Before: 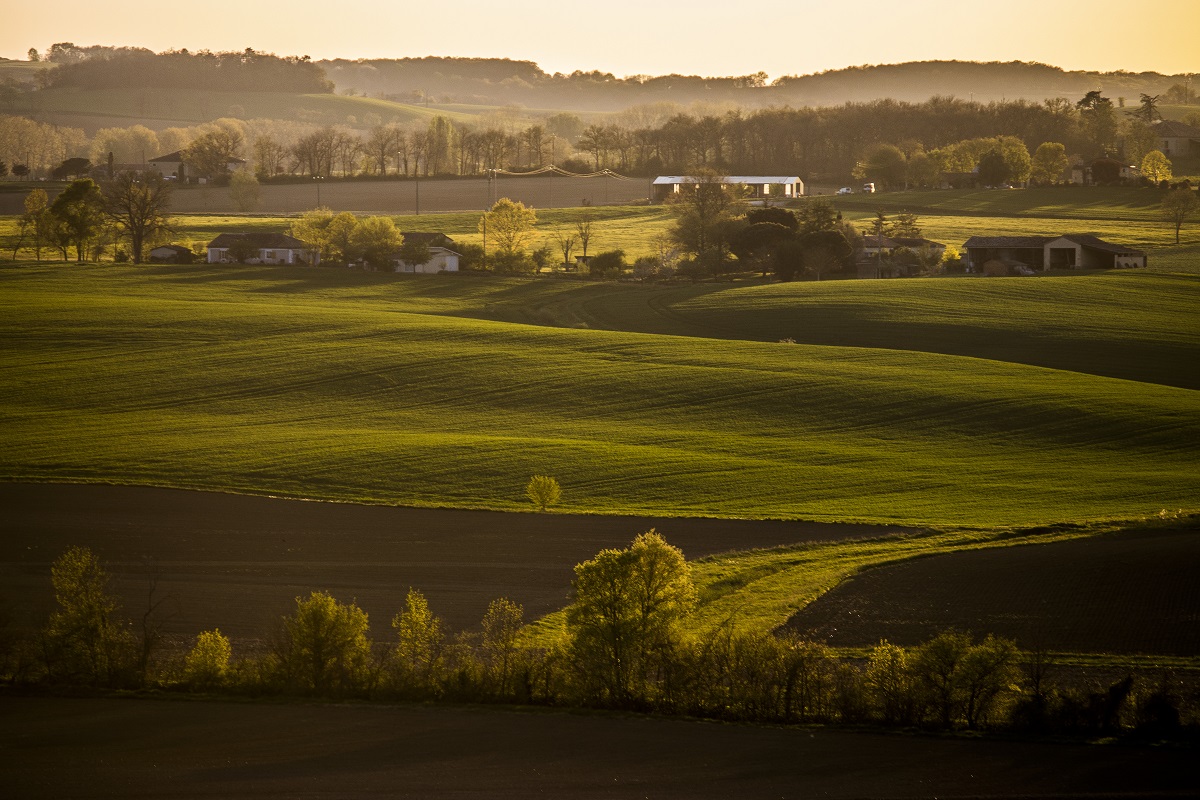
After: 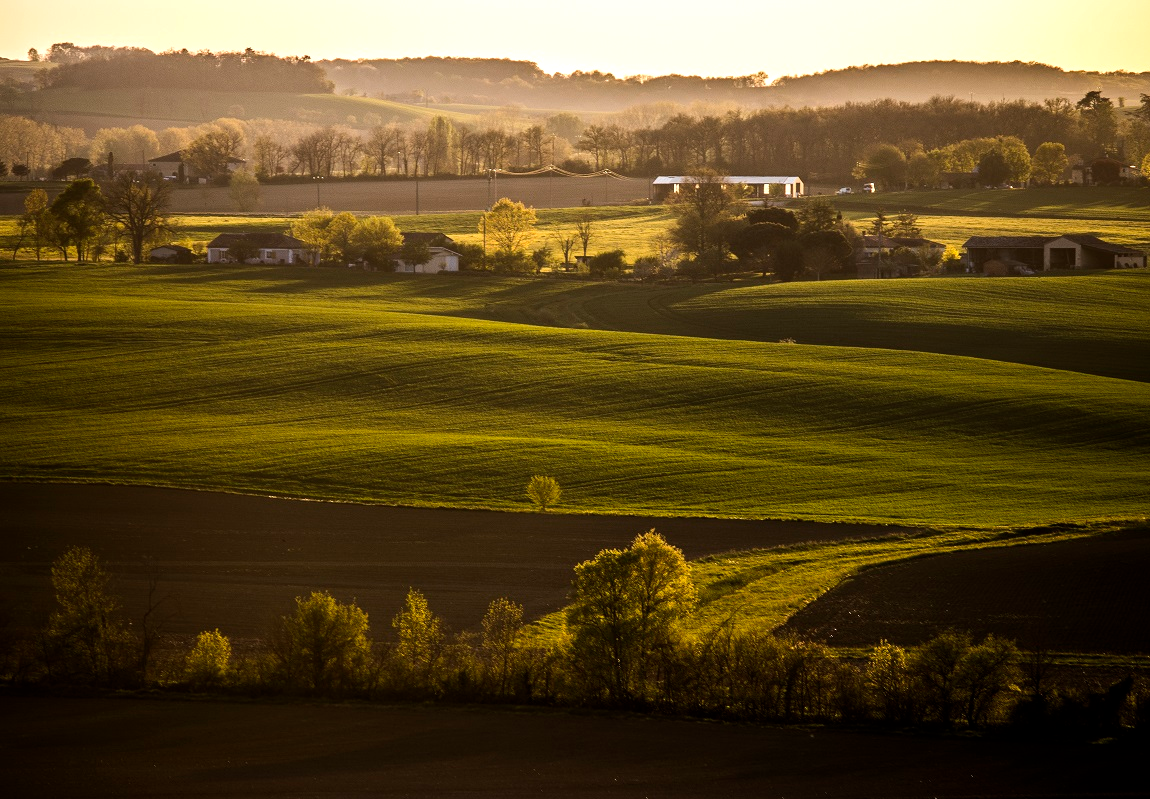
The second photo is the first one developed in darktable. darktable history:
crop: right 4.126%, bottom 0.031%
tone equalizer: -8 EV -0.417 EV, -7 EV -0.389 EV, -6 EV -0.333 EV, -5 EV -0.222 EV, -3 EV 0.222 EV, -2 EV 0.333 EV, -1 EV 0.389 EV, +0 EV 0.417 EV, edges refinement/feathering 500, mask exposure compensation -1.57 EV, preserve details no
white balance: emerald 1
